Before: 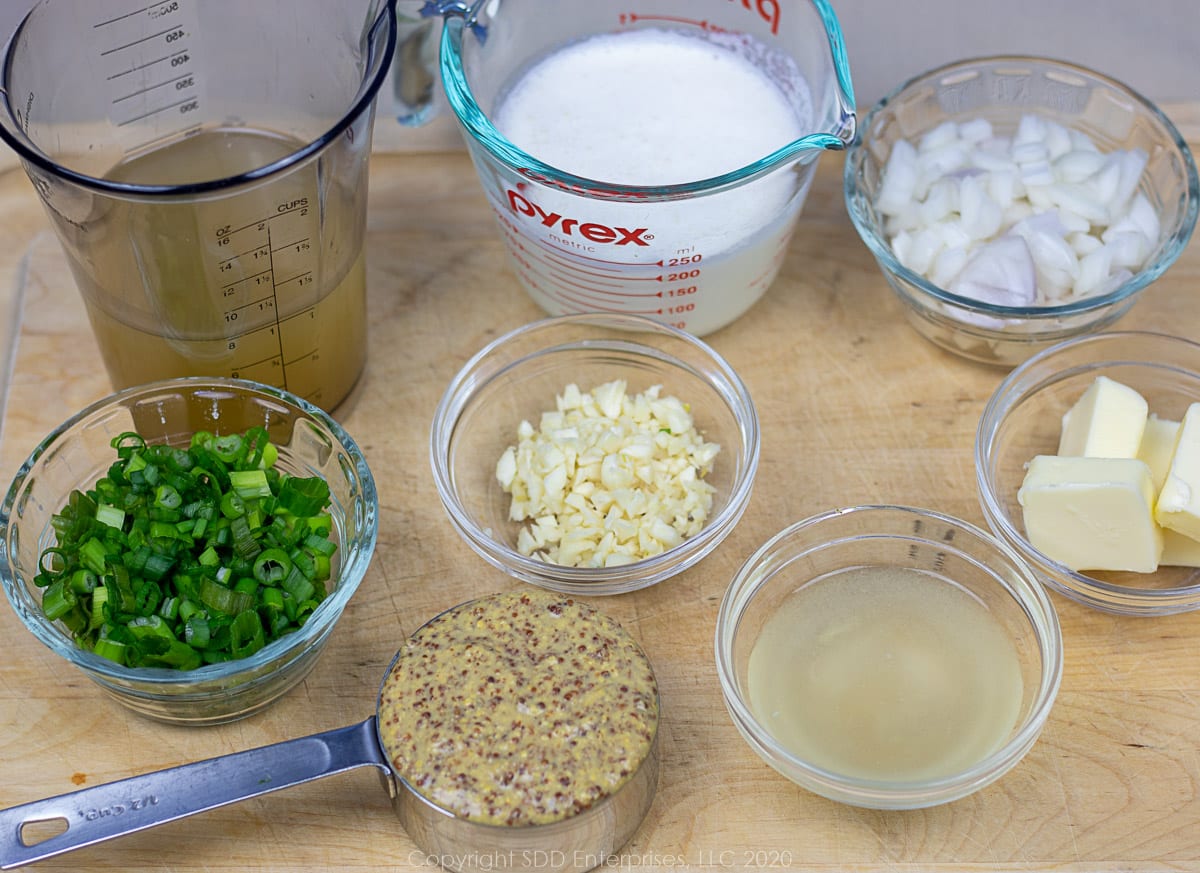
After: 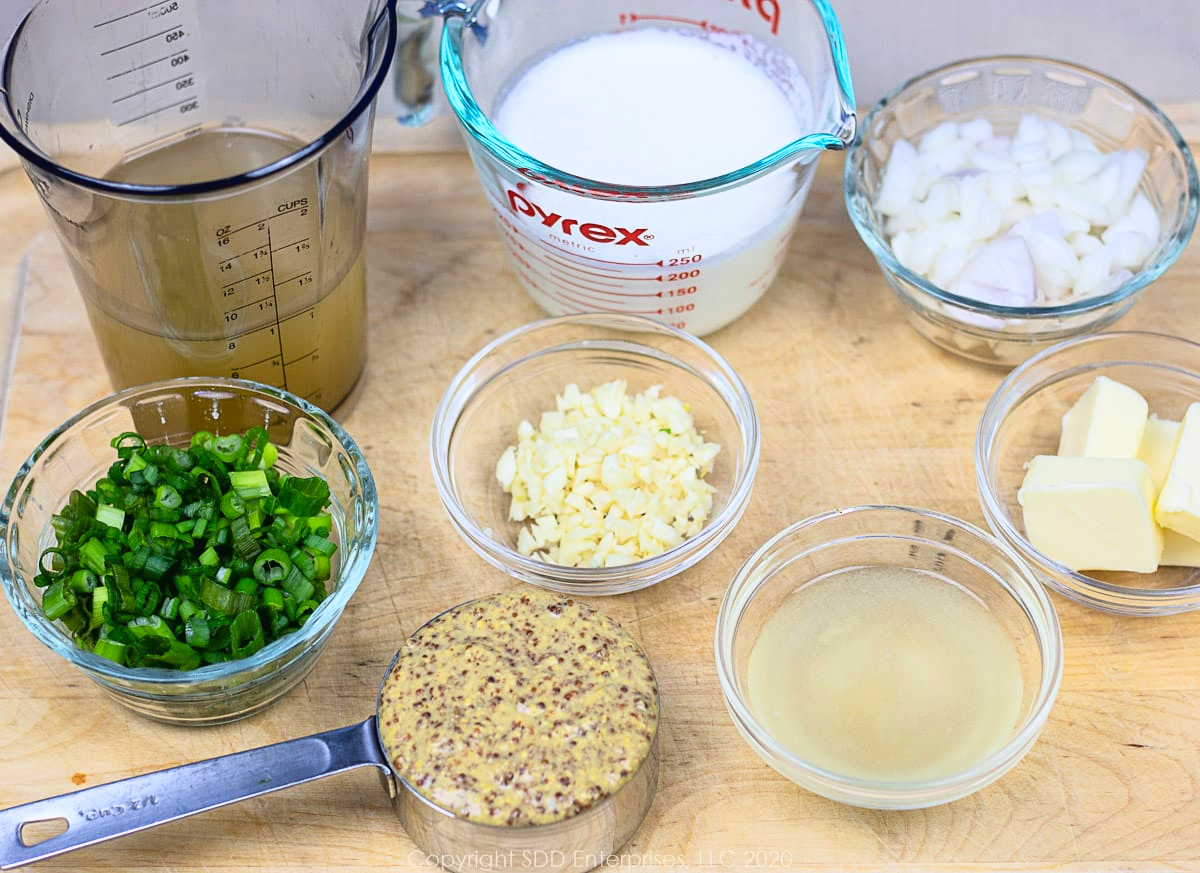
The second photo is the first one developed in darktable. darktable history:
tone curve: curves: ch0 [(0.003, 0.032) (0.037, 0.037) (0.149, 0.117) (0.297, 0.318) (0.41, 0.48) (0.541, 0.649) (0.722, 0.857) (0.875, 0.946) (1, 0.98)]; ch1 [(0, 0) (0.305, 0.325) (0.453, 0.437) (0.482, 0.474) (0.501, 0.498) (0.506, 0.503) (0.559, 0.576) (0.6, 0.635) (0.656, 0.707) (1, 1)]; ch2 [(0, 0) (0.323, 0.277) (0.408, 0.399) (0.45, 0.48) (0.499, 0.502) (0.515, 0.532) (0.573, 0.602) (0.653, 0.675) (0.75, 0.756) (1, 1)], color space Lab, linked channels, preserve colors none
